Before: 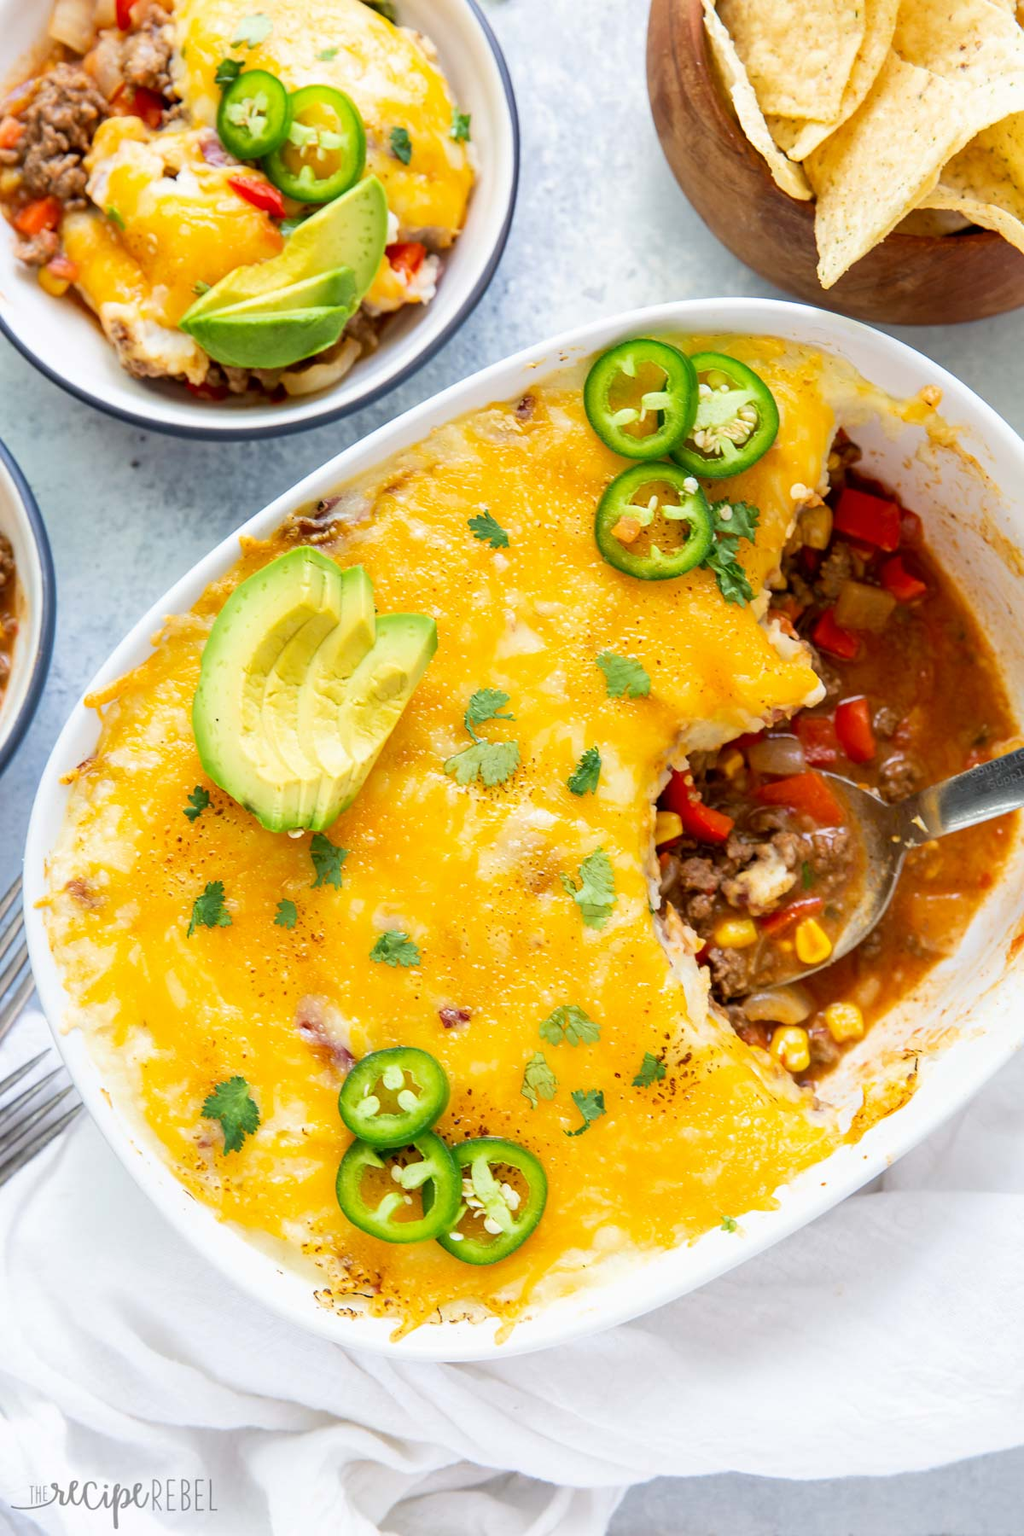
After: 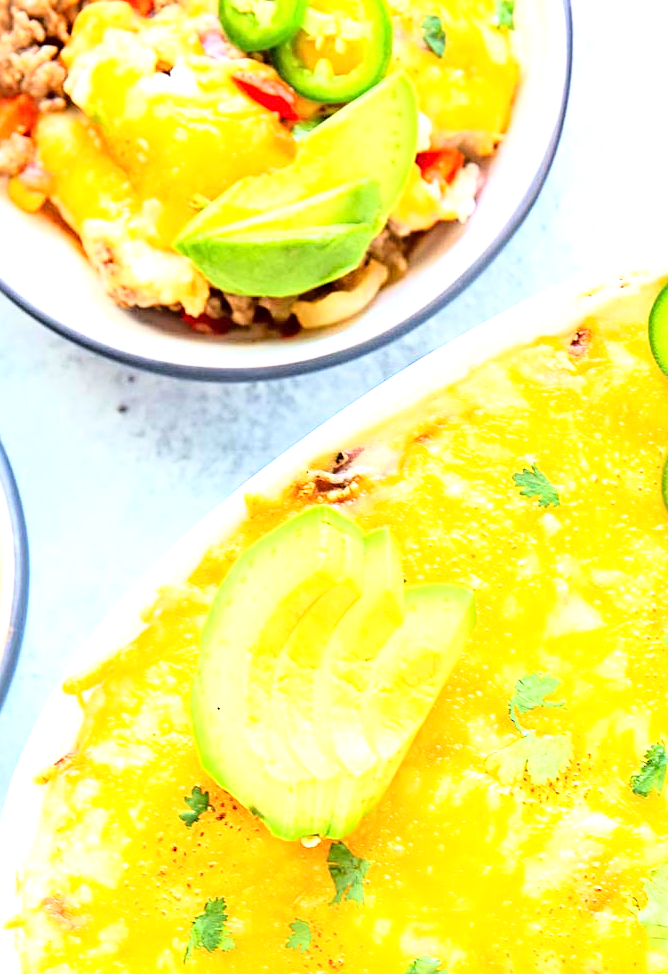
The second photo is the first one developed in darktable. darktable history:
crop and rotate: left 3.03%, top 7.535%, right 41.285%, bottom 38.343%
base curve: curves: ch0 [(0, 0) (0.028, 0.03) (0.121, 0.232) (0.46, 0.748) (0.859, 0.968) (1, 1)]
sharpen: radius 2.528, amount 0.339
exposure: exposure 1.001 EV, compensate highlight preservation false
